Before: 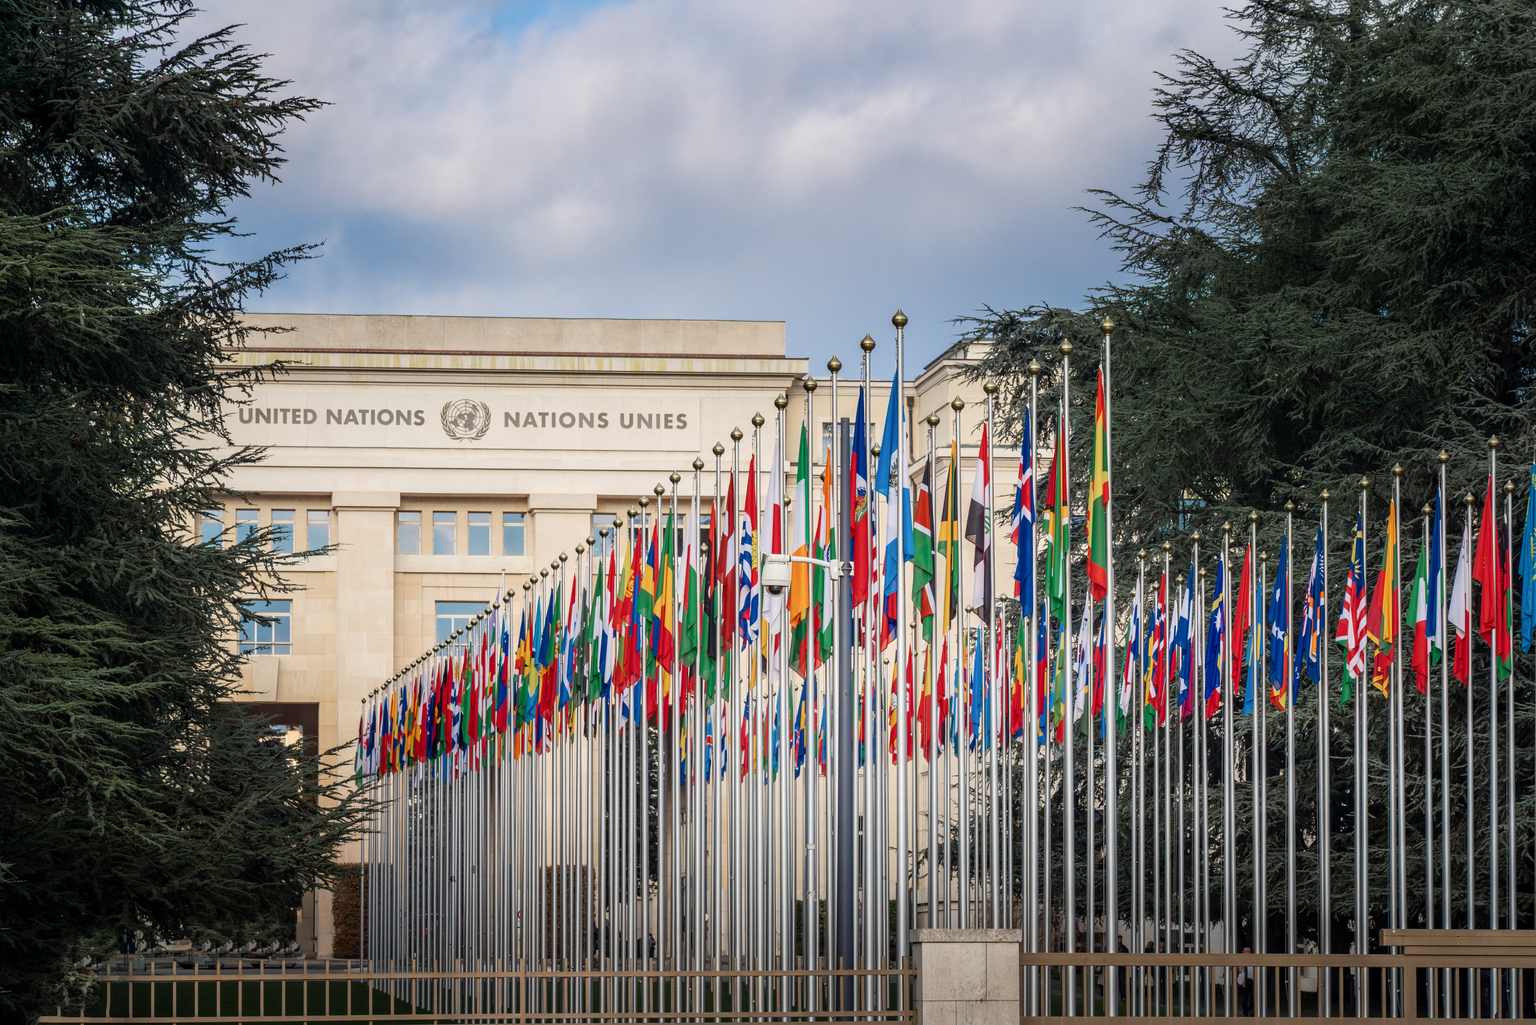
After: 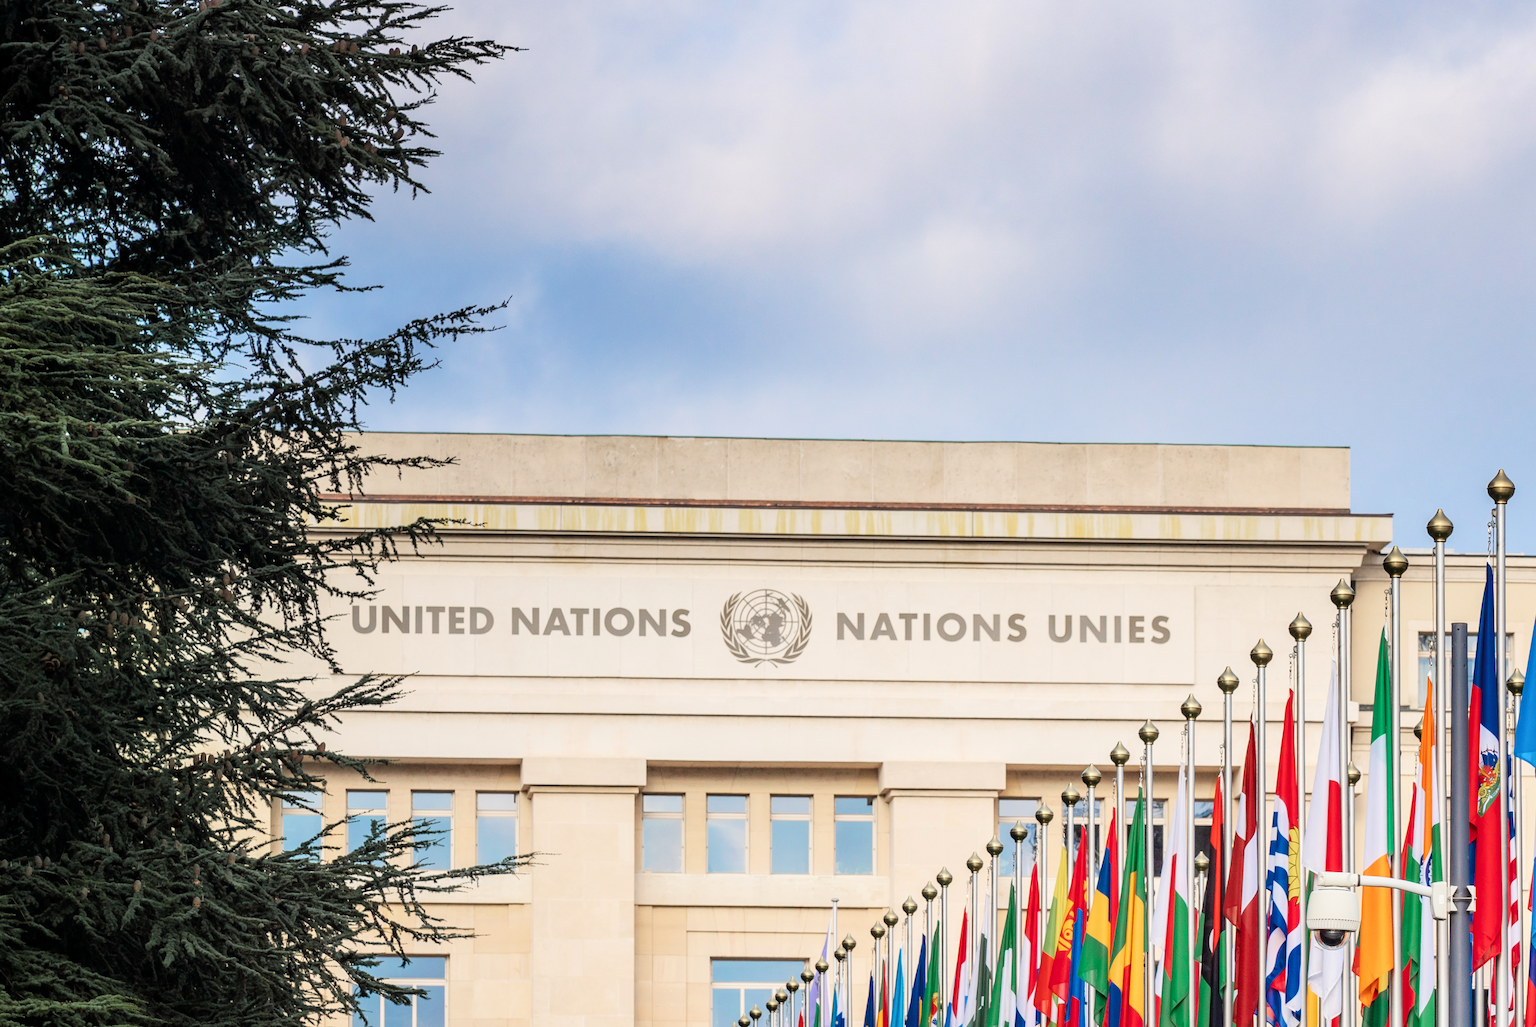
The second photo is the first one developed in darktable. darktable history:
crop and rotate: left 3.047%, top 7.509%, right 42.236%, bottom 37.598%
tone curve: curves: ch0 [(0, 0) (0.004, 0.001) (0.133, 0.112) (0.325, 0.362) (0.832, 0.893) (1, 1)], color space Lab, linked channels, preserve colors none
